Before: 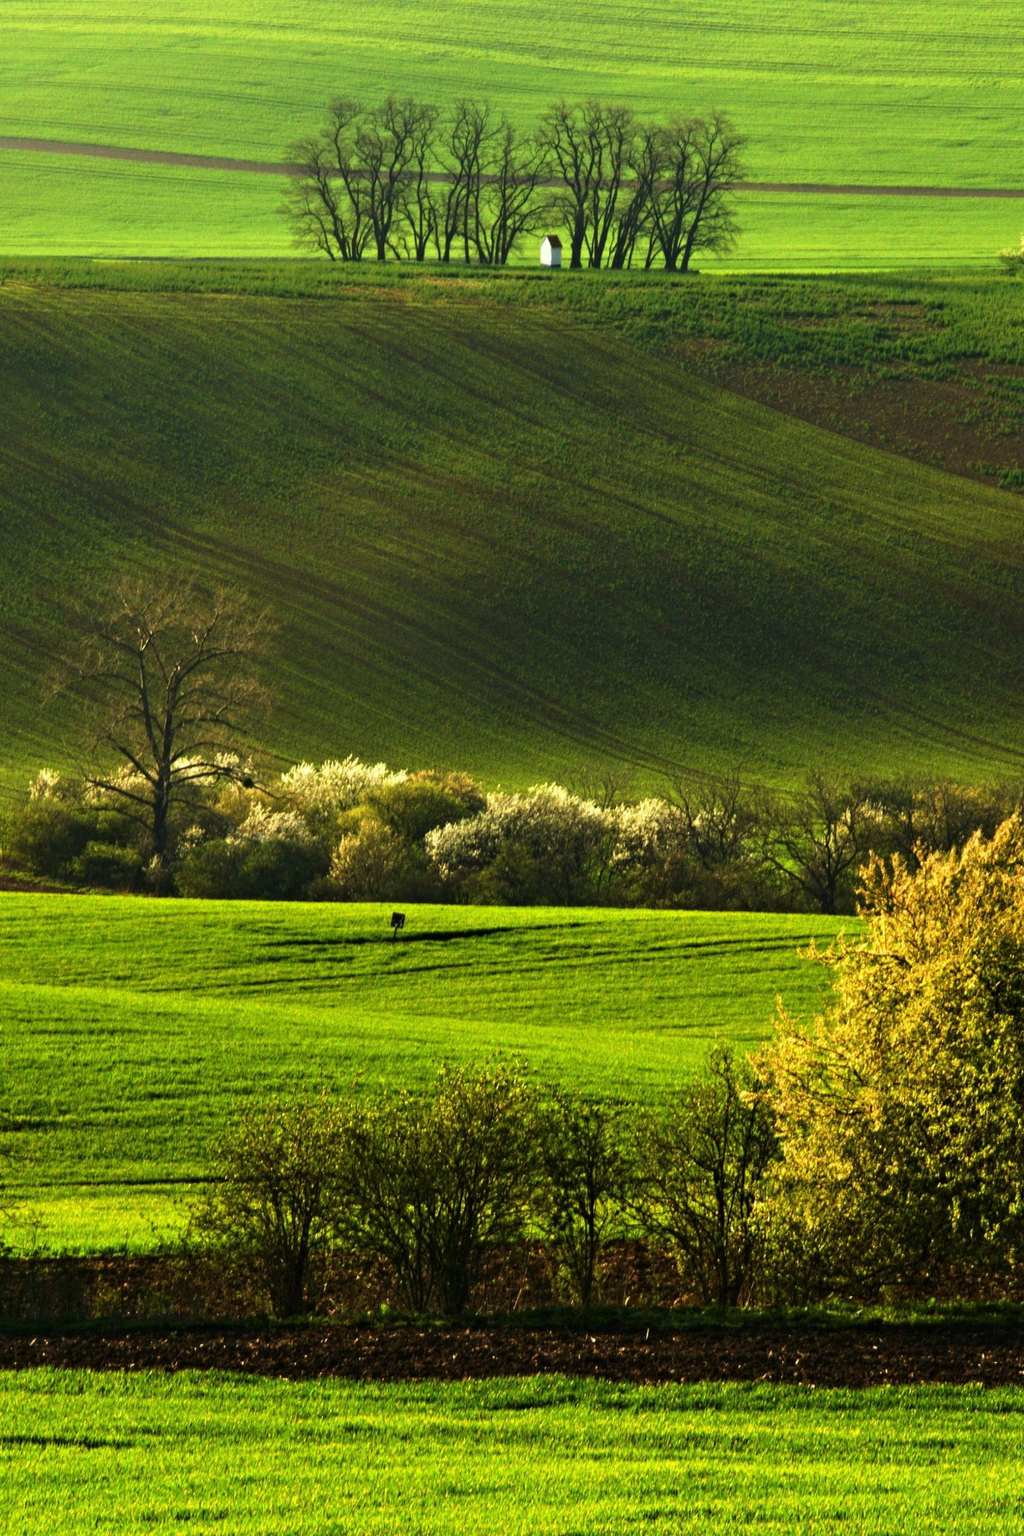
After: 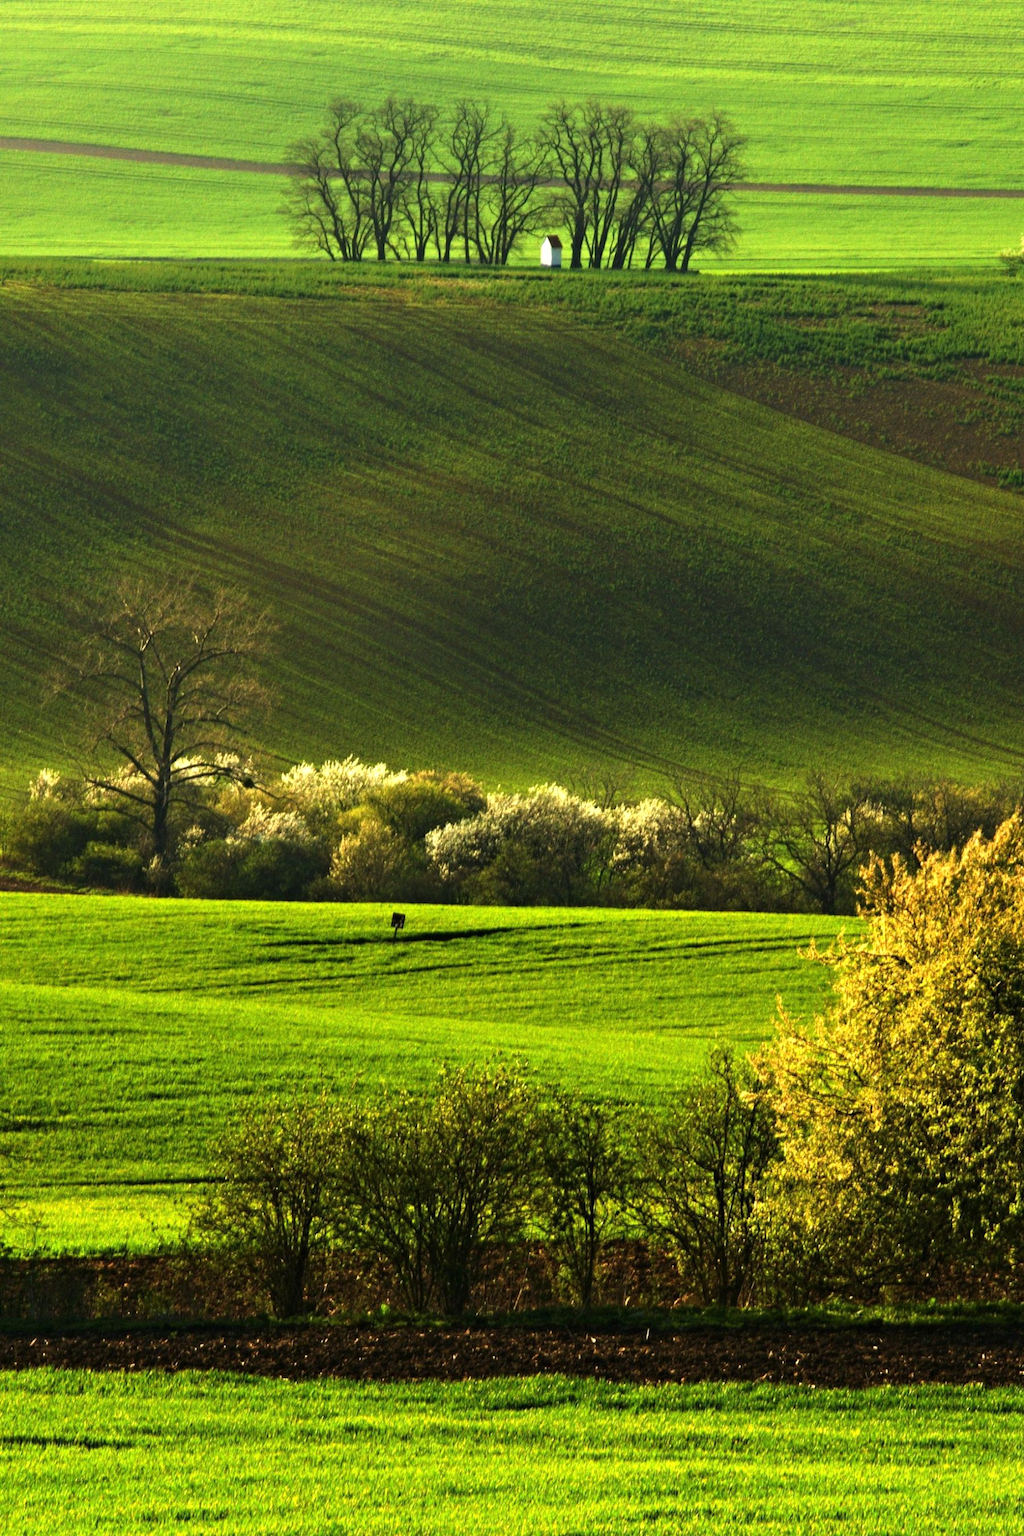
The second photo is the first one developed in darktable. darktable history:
exposure: black level correction 0, exposure 0.2 EV, compensate highlight preservation false
